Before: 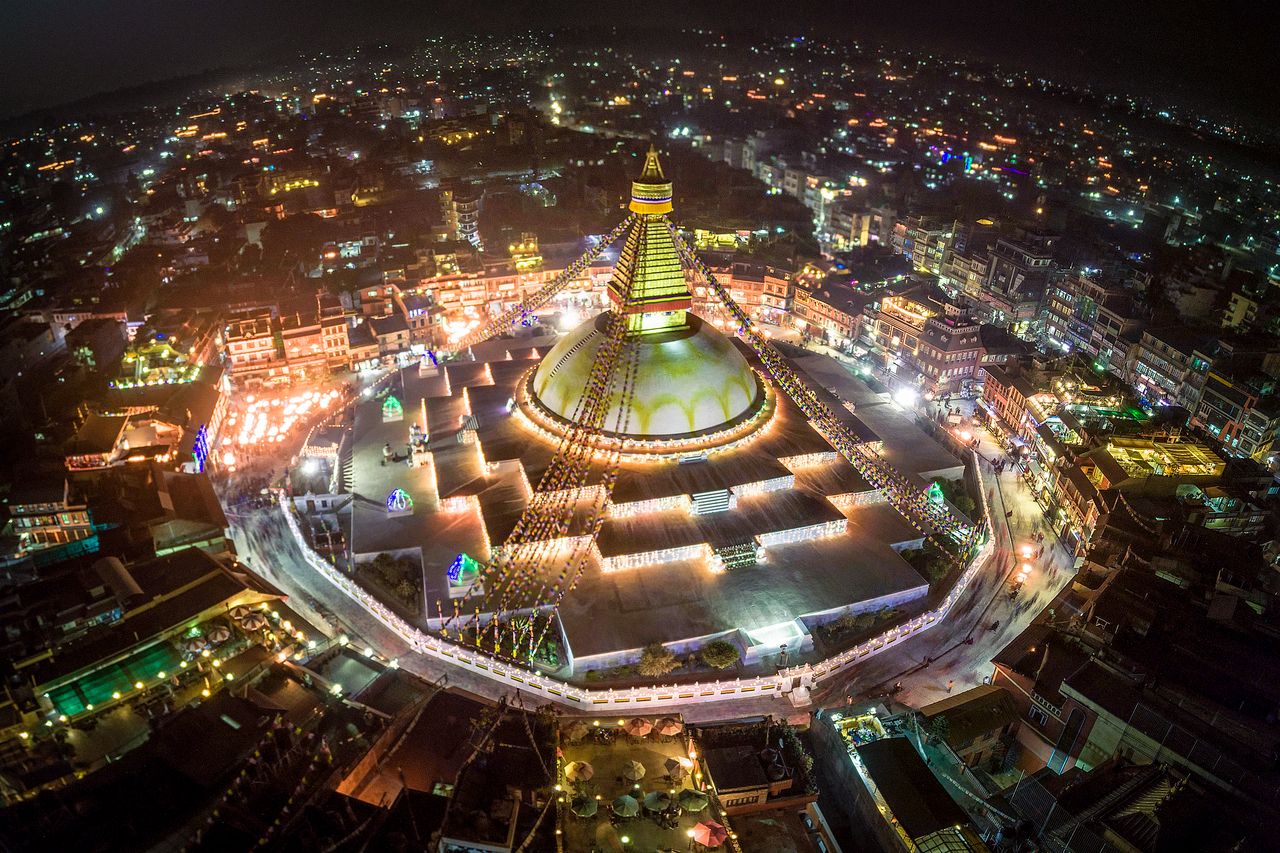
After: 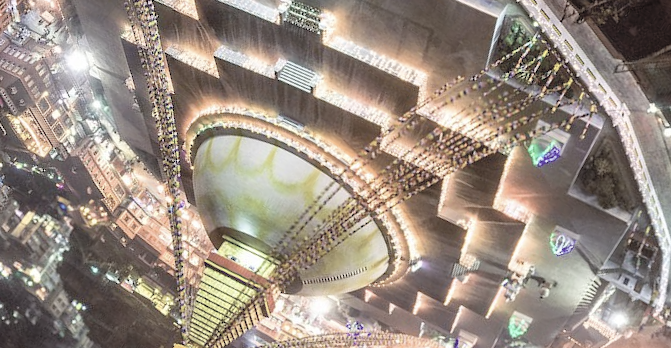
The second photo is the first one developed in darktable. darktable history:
contrast brightness saturation: brightness 0.184, saturation -0.5
crop and rotate: angle 147.75°, left 9.101%, top 15.595%, right 4.519%, bottom 17.054%
